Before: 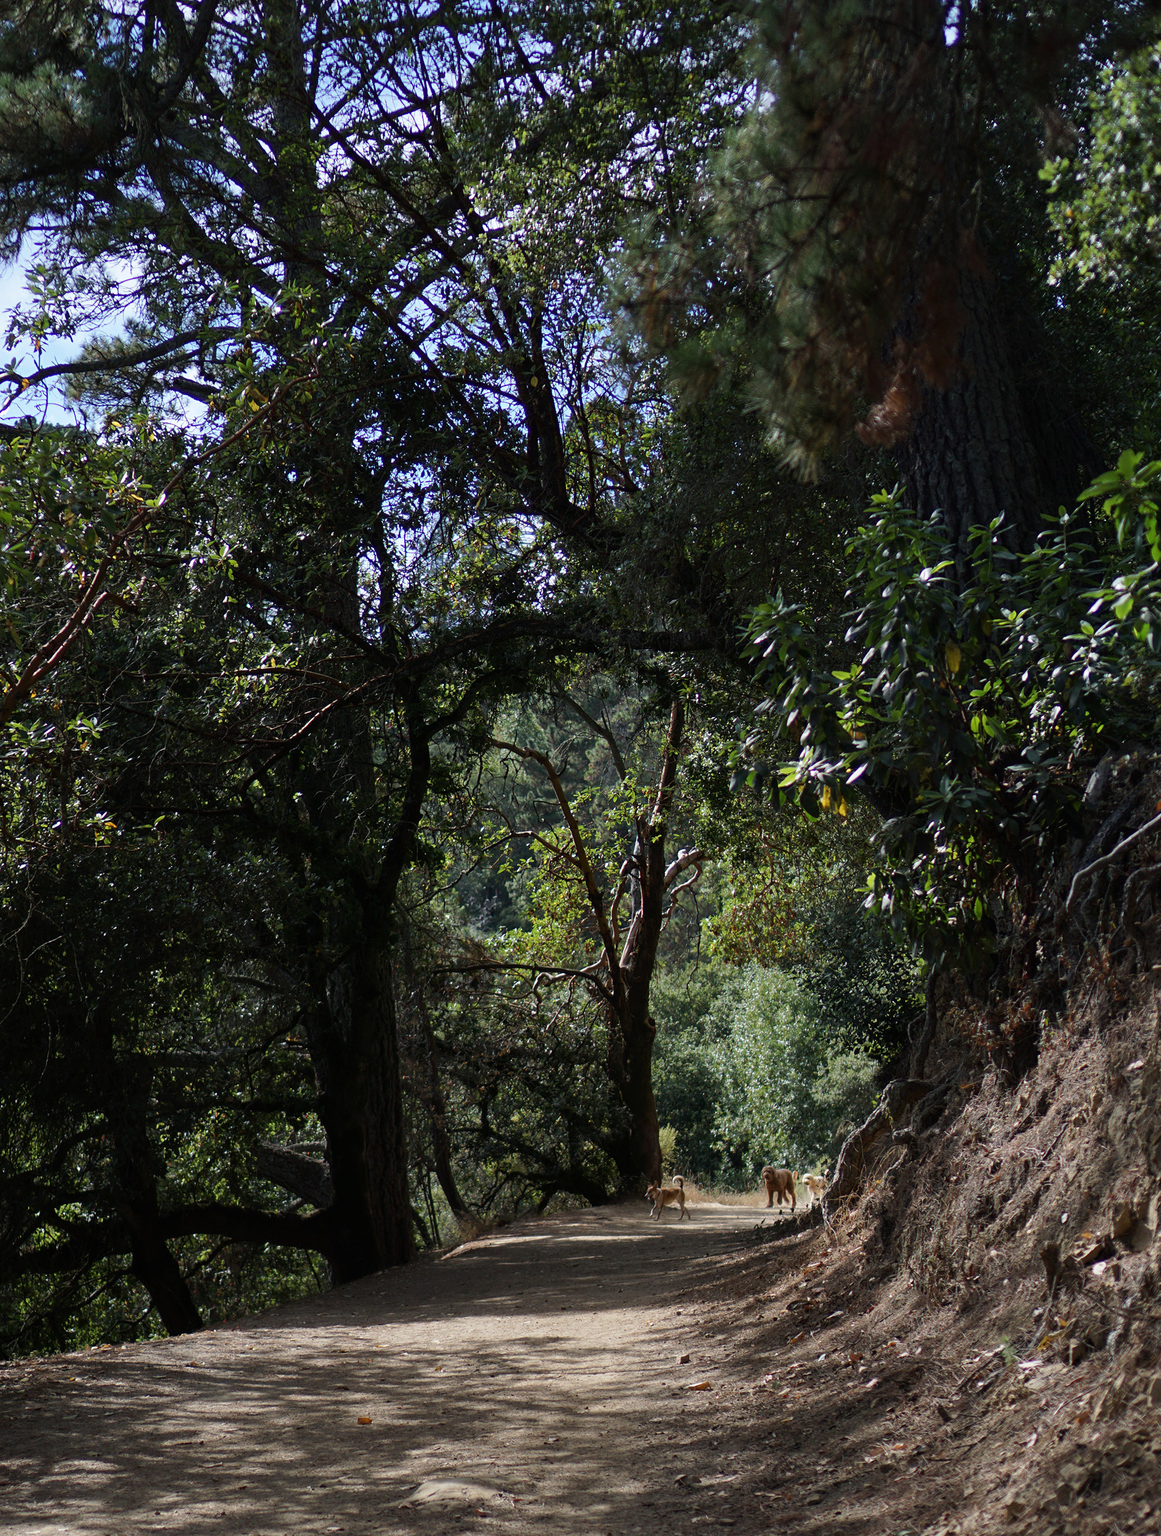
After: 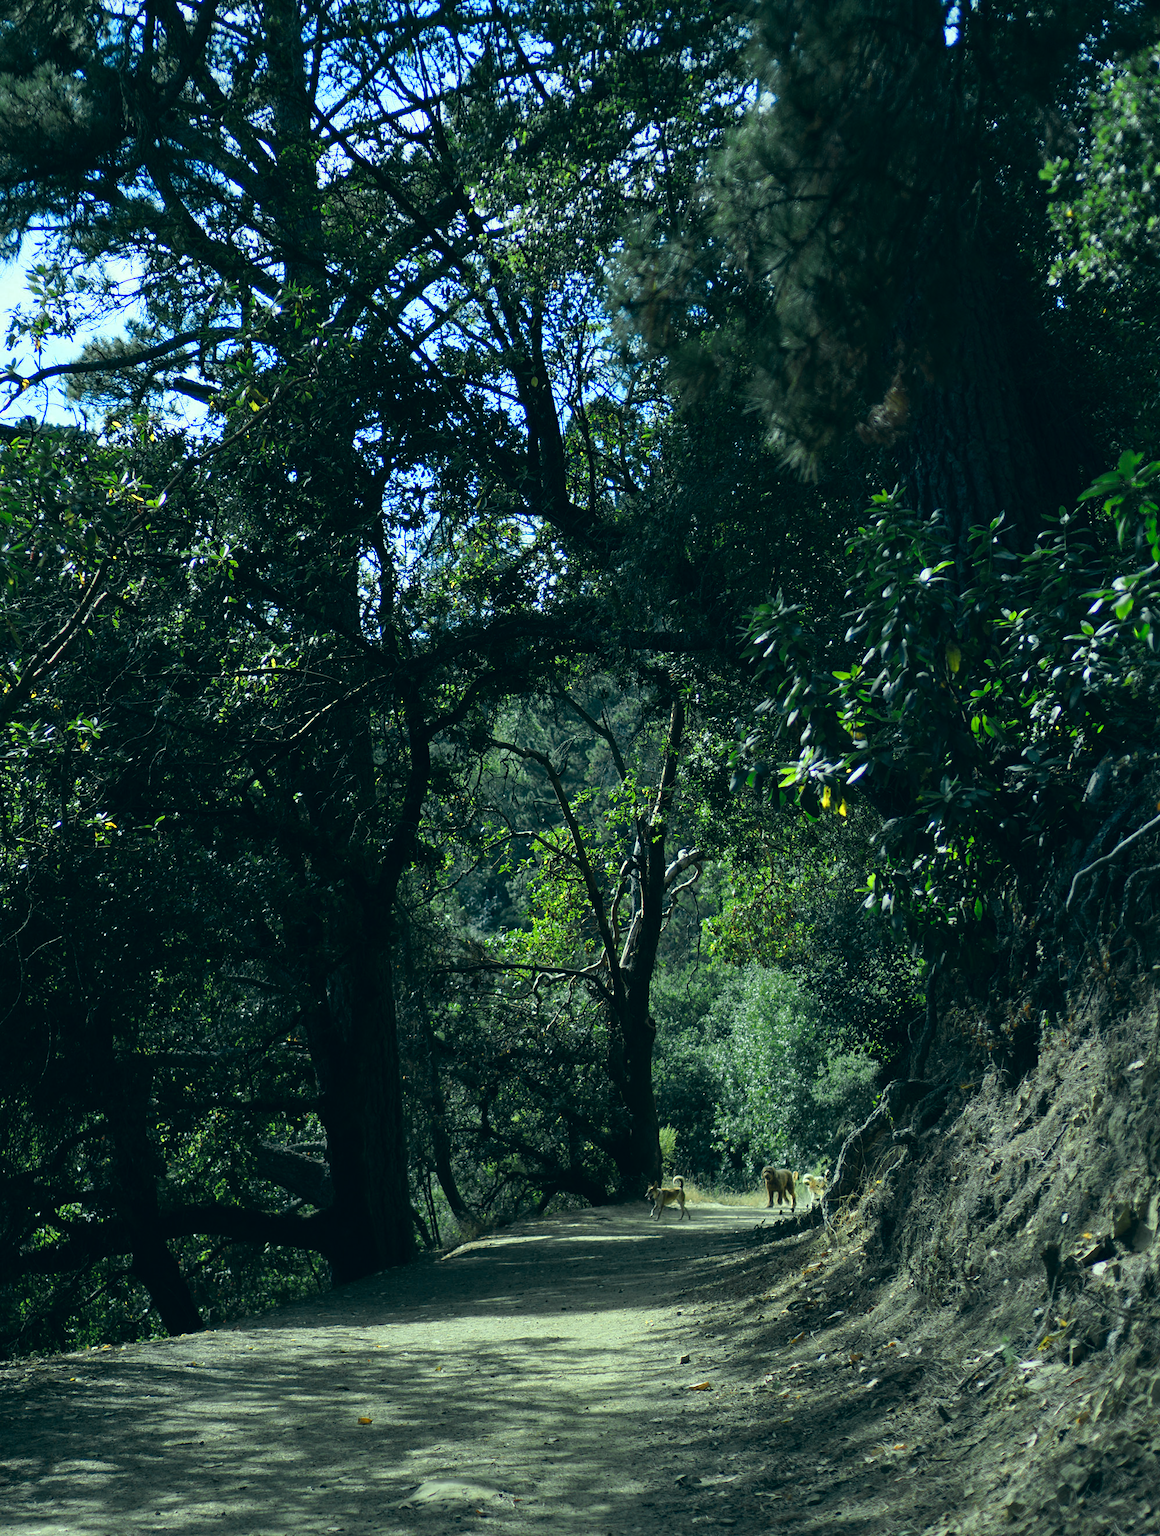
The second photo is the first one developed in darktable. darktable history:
color correction: highlights a* -19.89, highlights b* 9.79, shadows a* -19.92, shadows b* -10.81
tone equalizer: -8 EV -0.403 EV, -7 EV -0.378 EV, -6 EV -0.348 EV, -5 EV -0.261 EV, -3 EV 0.225 EV, -2 EV 0.337 EV, -1 EV 0.375 EV, +0 EV 0.399 EV
color zones: curves: ch0 [(0, 0.485) (0.178, 0.476) (0.261, 0.623) (0.411, 0.403) (0.708, 0.603) (0.934, 0.412)]; ch1 [(0.003, 0.485) (0.149, 0.496) (0.229, 0.584) (0.326, 0.551) (0.484, 0.262) (0.757, 0.643)]
